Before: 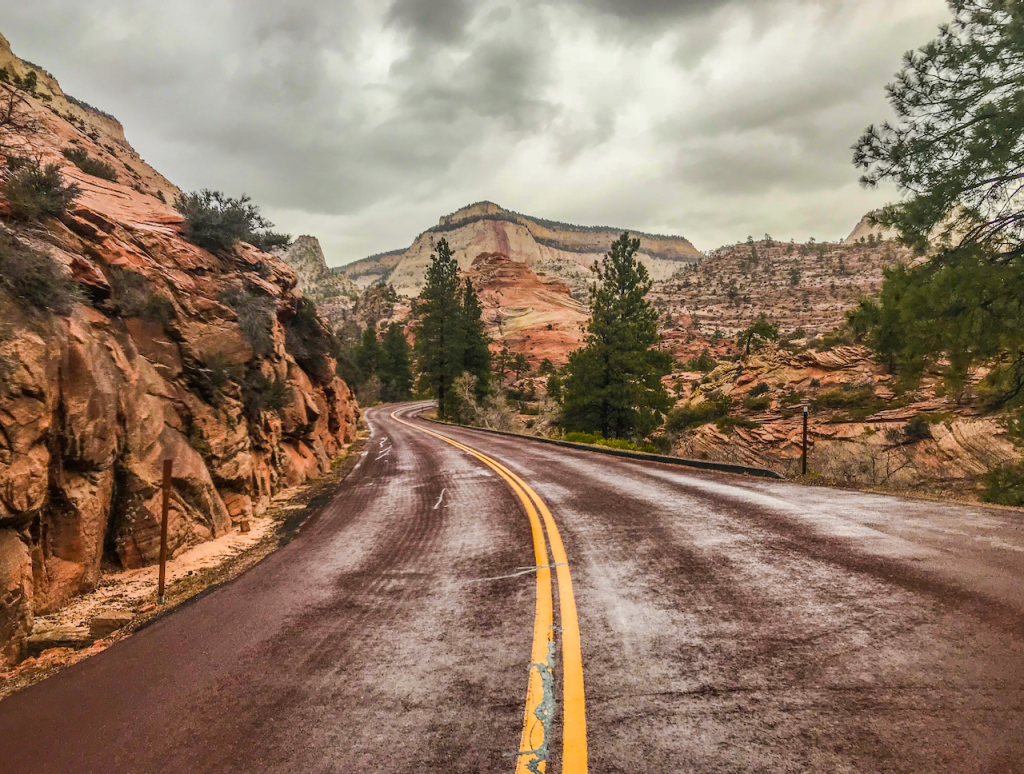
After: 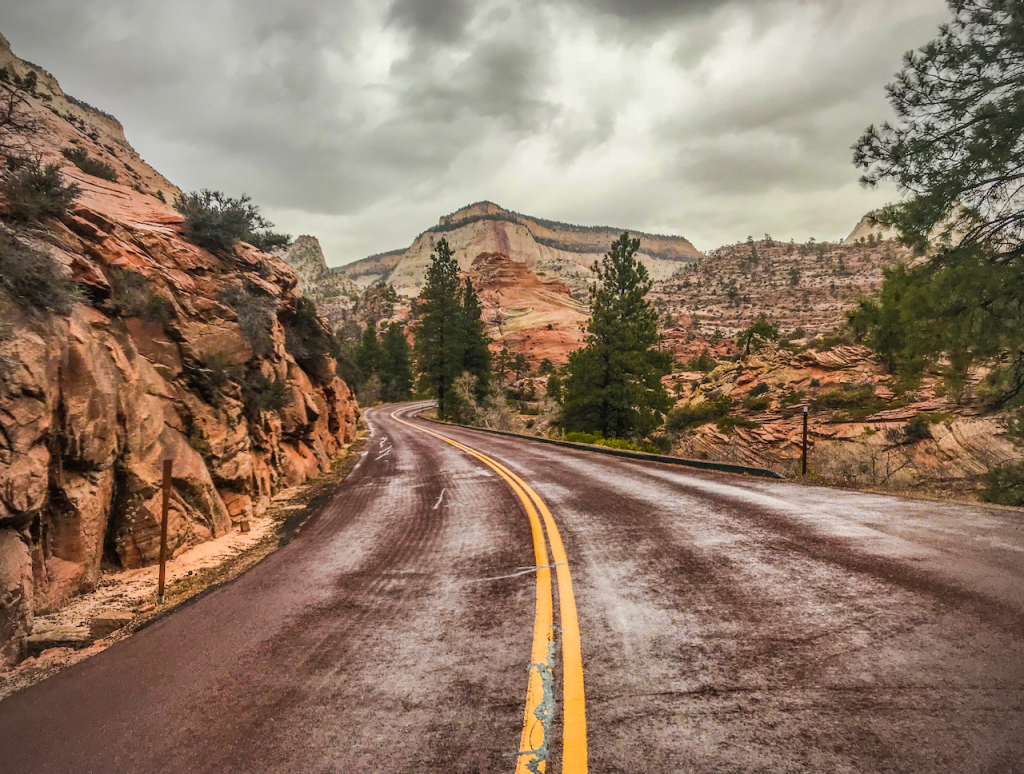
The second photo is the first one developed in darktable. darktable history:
shadows and highlights: shadows 75.4, highlights -24.37, soften with gaussian
vignetting: on, module defaults
